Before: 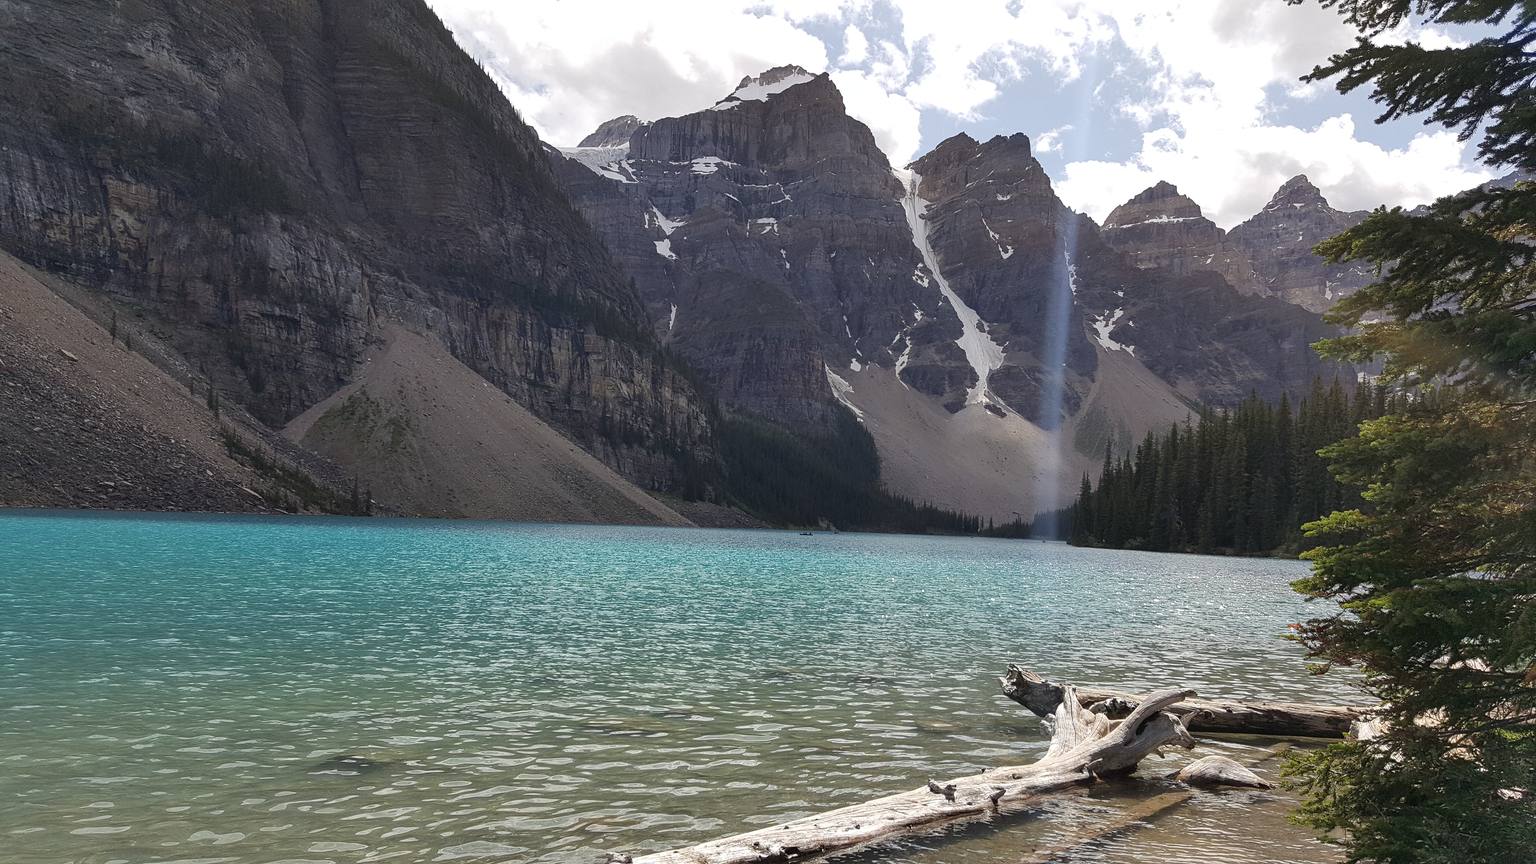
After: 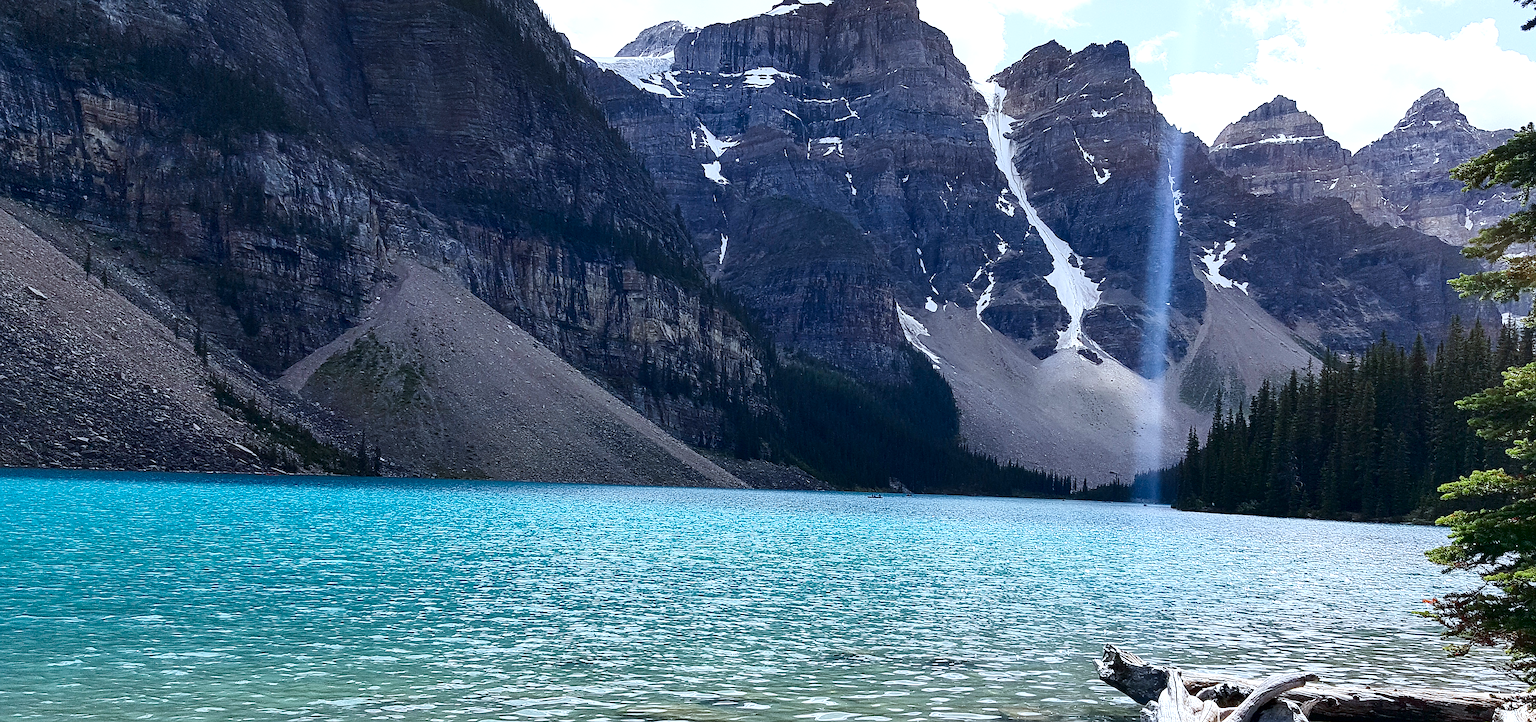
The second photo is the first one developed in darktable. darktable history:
local contrast: highlights 100%, shadows 100%, detail 120%, midtone range 0.2
crop and rotate: left 2.425%, top 11.305%, right 9.6%, bottom 15.08%
sharpen: on, module defaults
contrast brightness saturation: contrast 0.22, brightness -0.19, saturation 0.24
base curve: curves: ch0 [(0, 0) (0.204, 0.334) (0.55, 0.733) (1, 1)], preserve colors none
levels: levels [0, 0.476, 0.951]
color calibration: illuminant as shot in camera, x 0.378, y 0.381, temperature 4093.13 K, saturation algorithm version 1 (2020)
